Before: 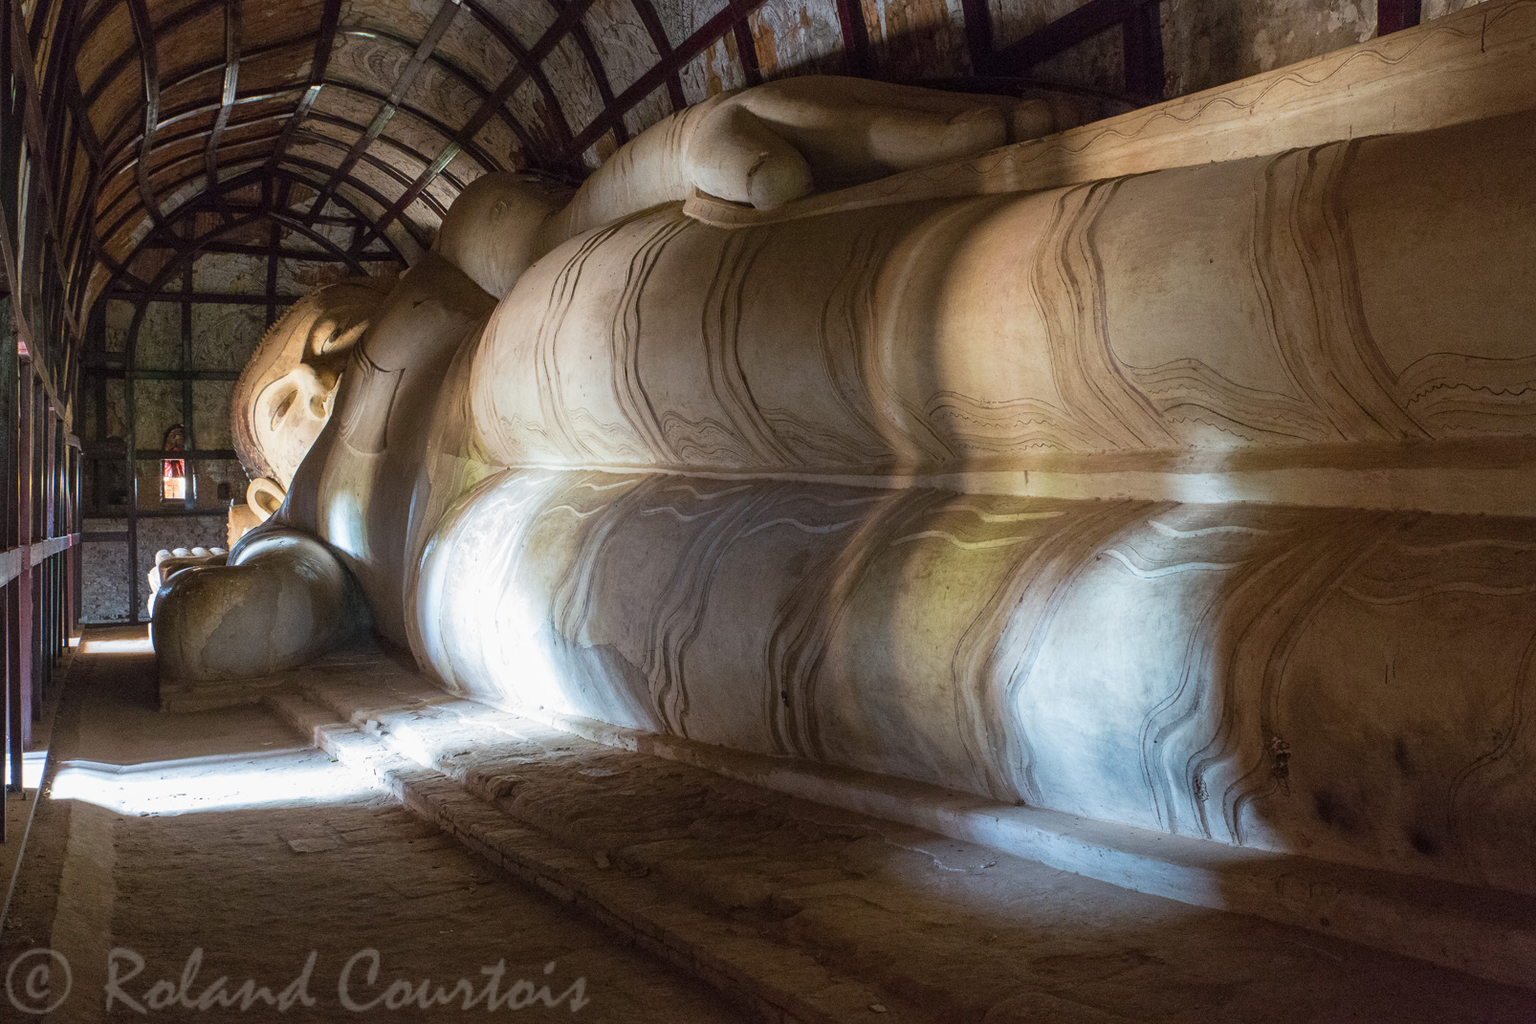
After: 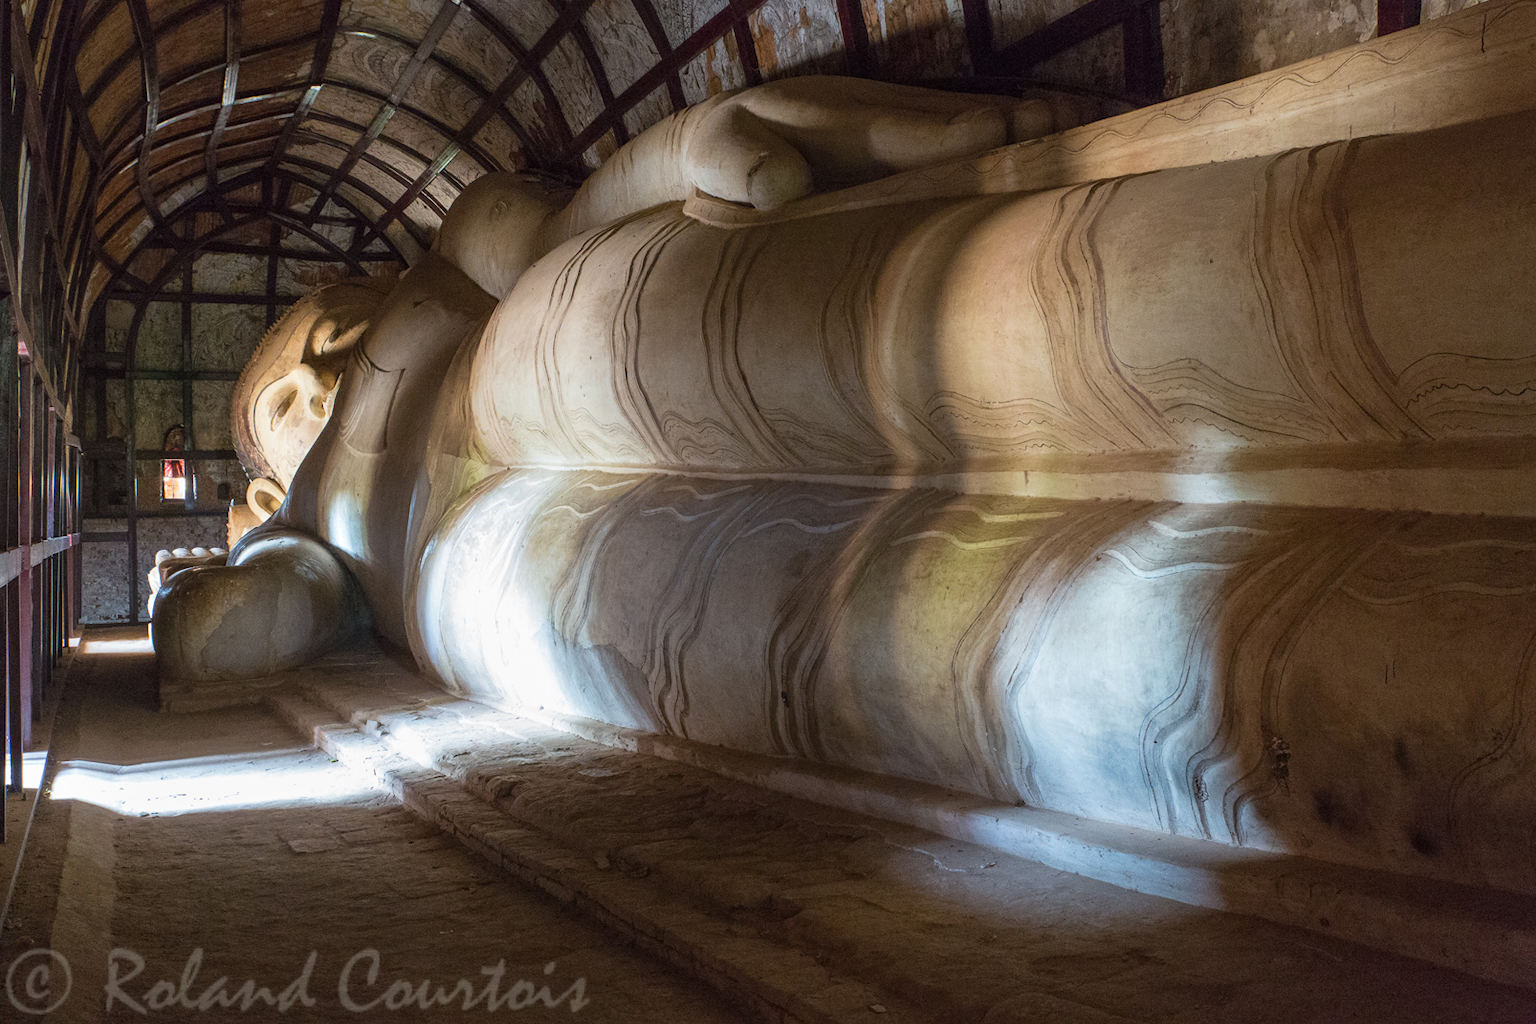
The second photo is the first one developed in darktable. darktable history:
tone equalizer: smoothing 1
